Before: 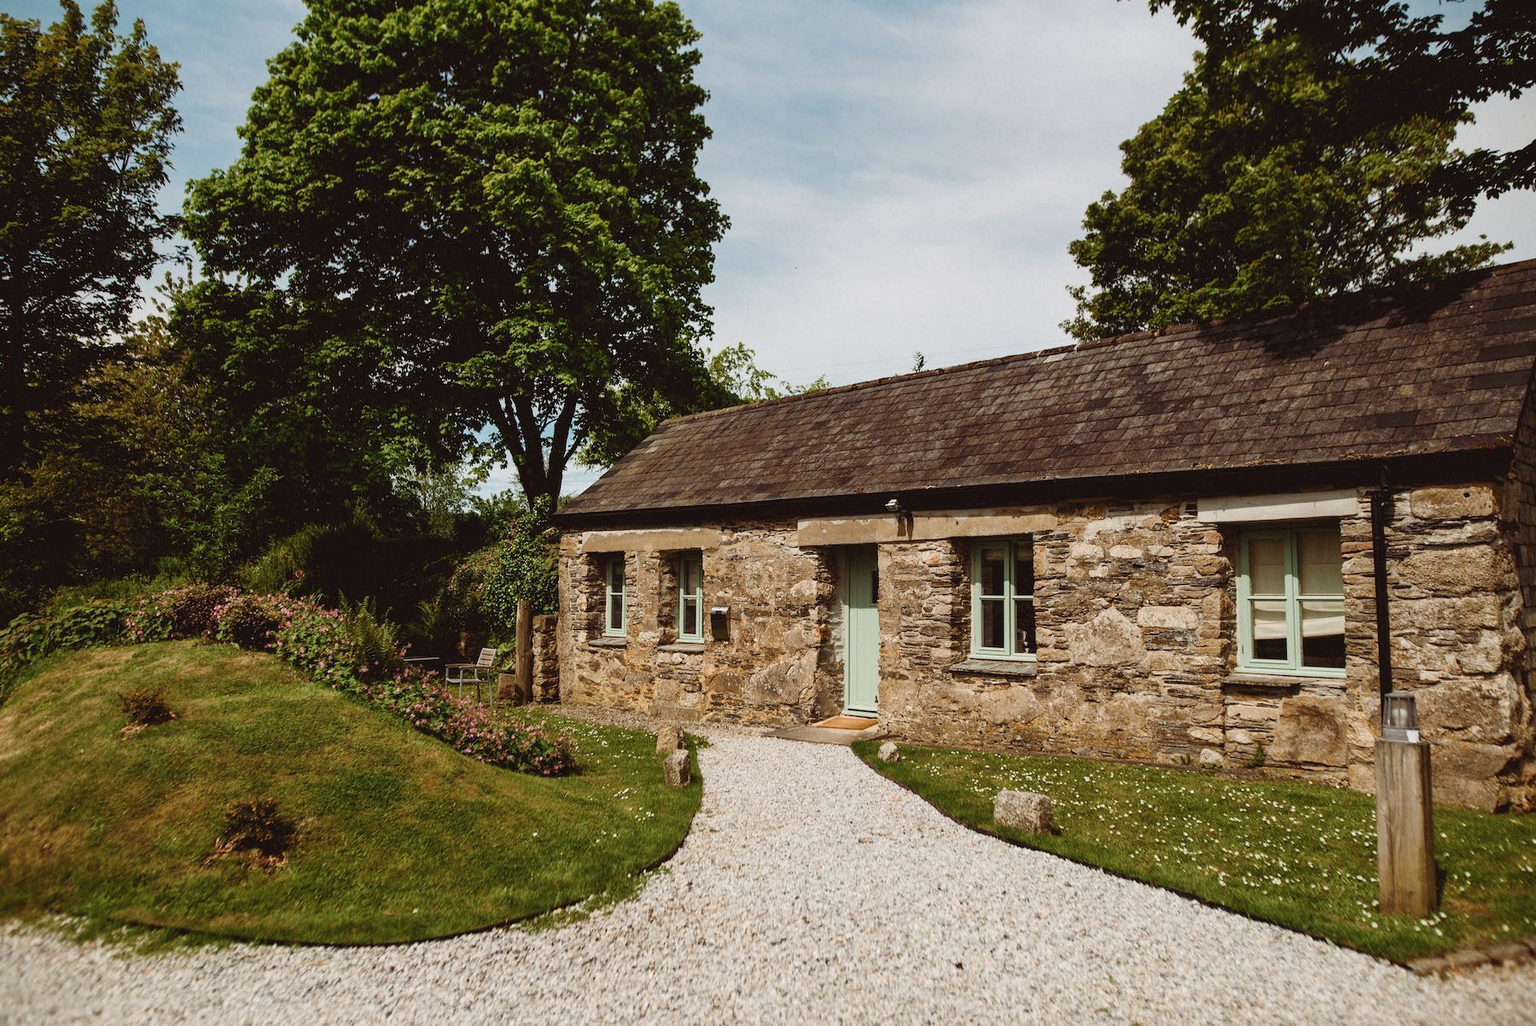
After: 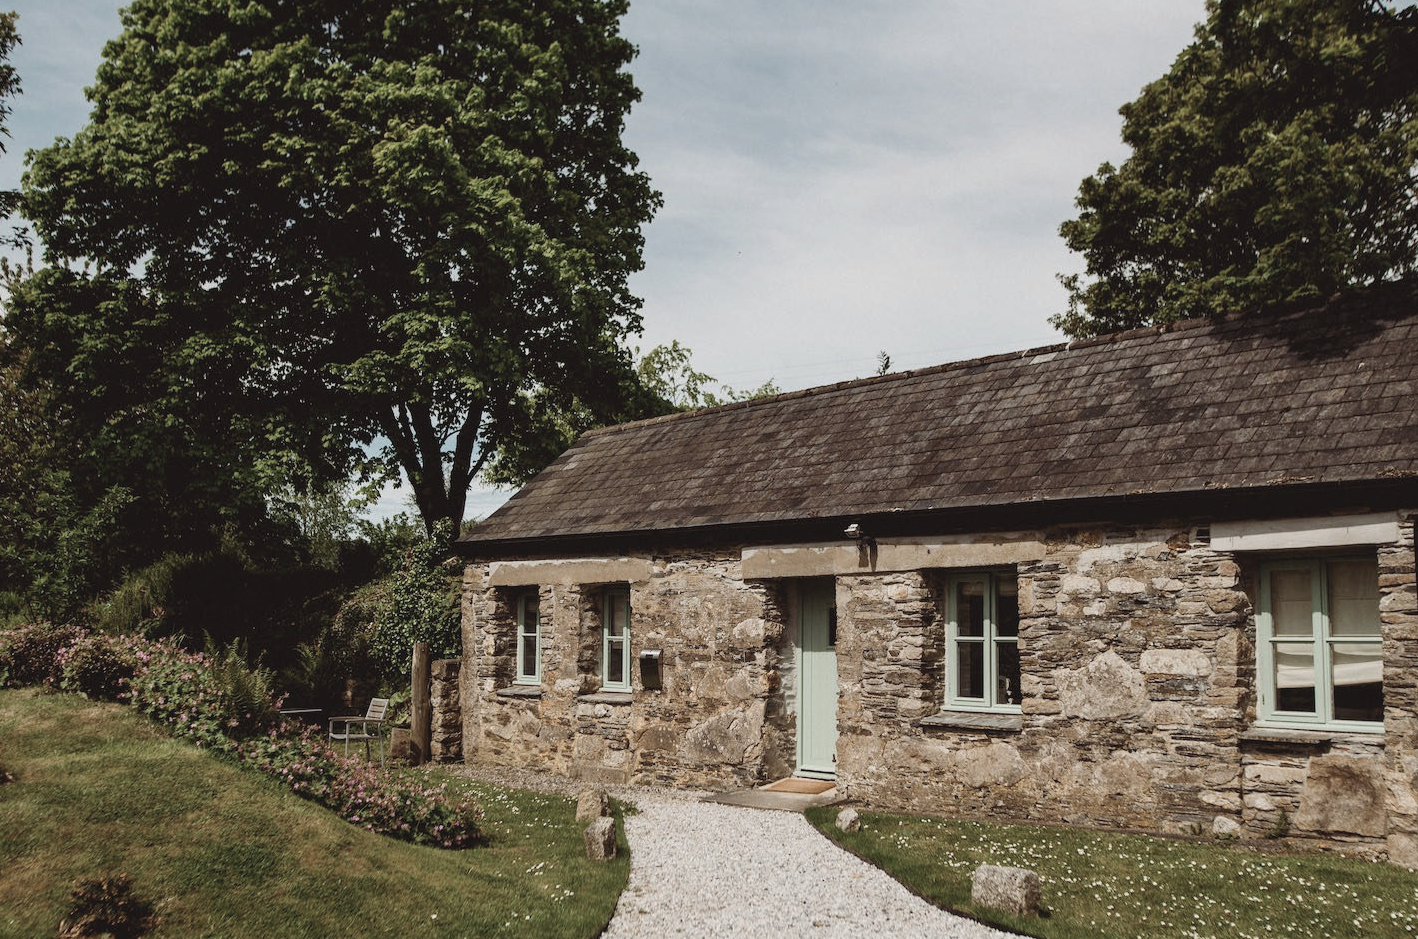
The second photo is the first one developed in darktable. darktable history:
contrast brightness saturation: contrast -0.05, saturation -0.41
crop and rotate: left 10.77%, top 5.1%, right 10.41%, bottom 16.76%
